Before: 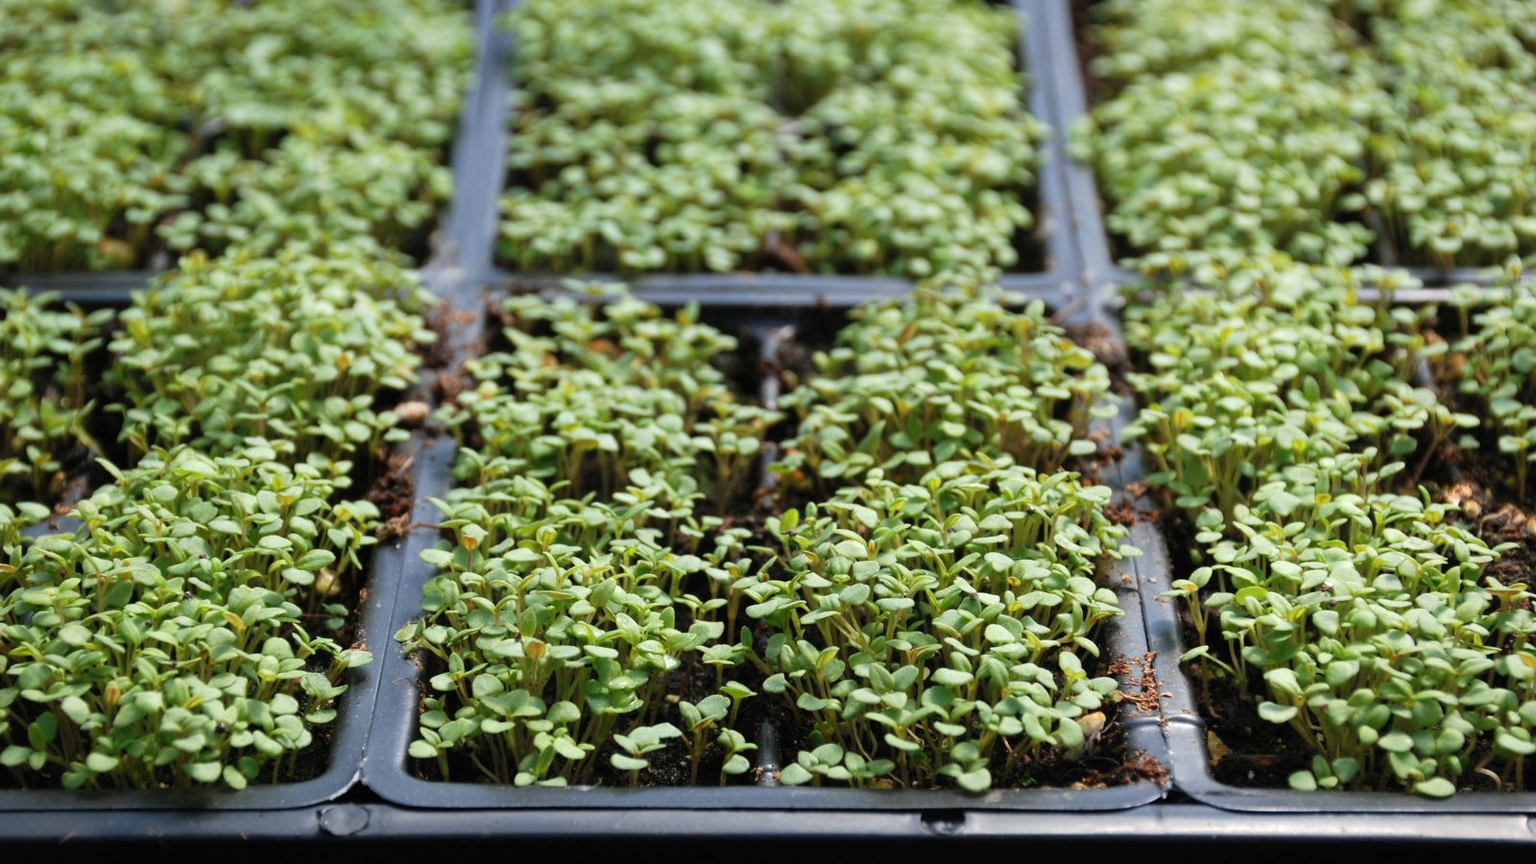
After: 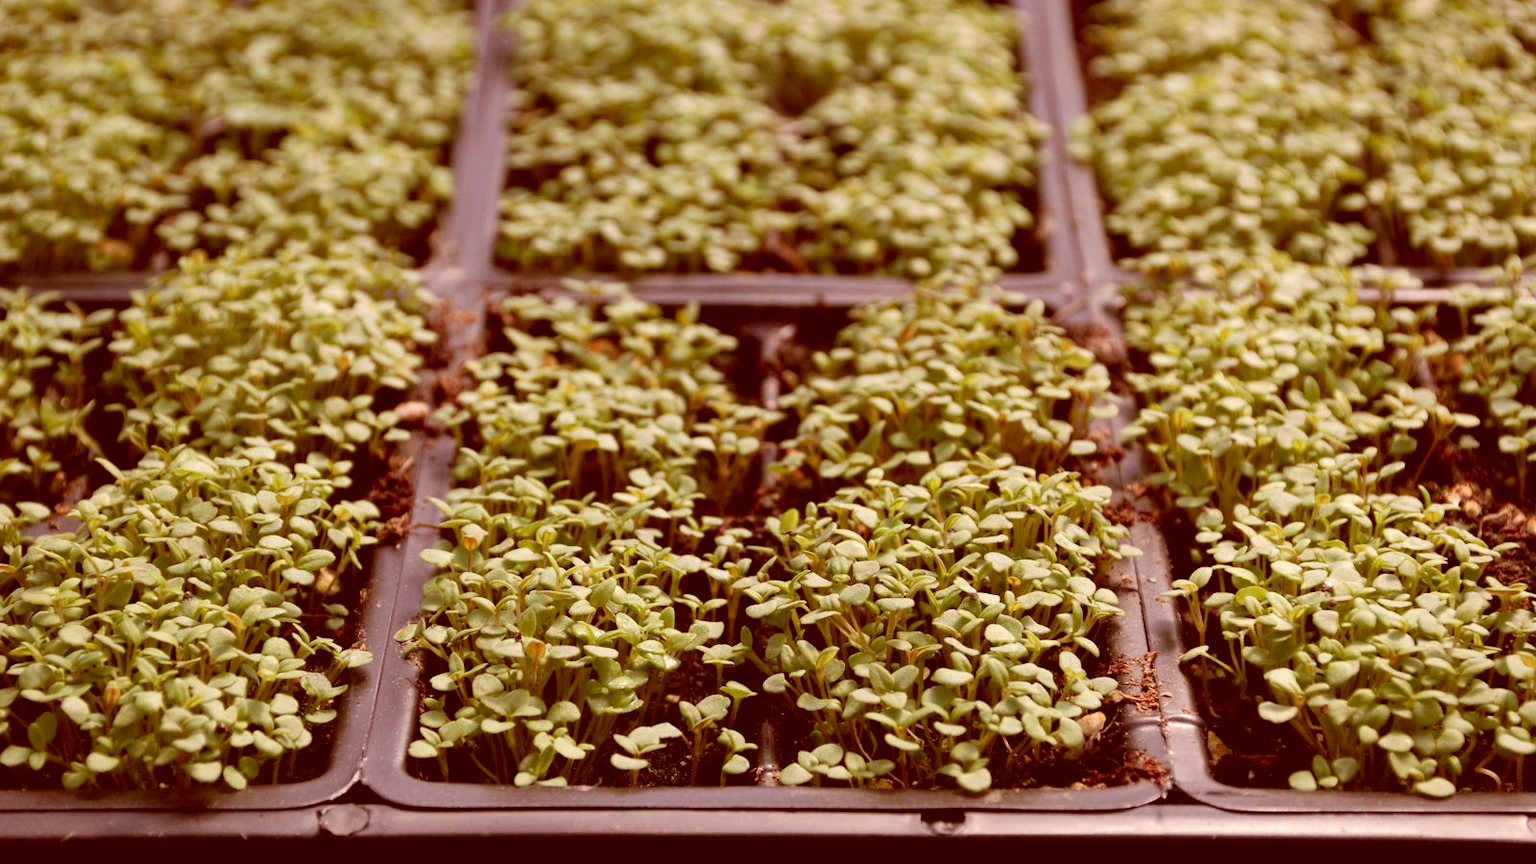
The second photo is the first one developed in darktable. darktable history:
color correction: highlights a* 9.03, highlights b* 8.71, shadows a* 40, shadows b* 40, saturation 0.8
shadows and highlights: shadows 43.71, white point adjustment -1.46, soften with gaussian
